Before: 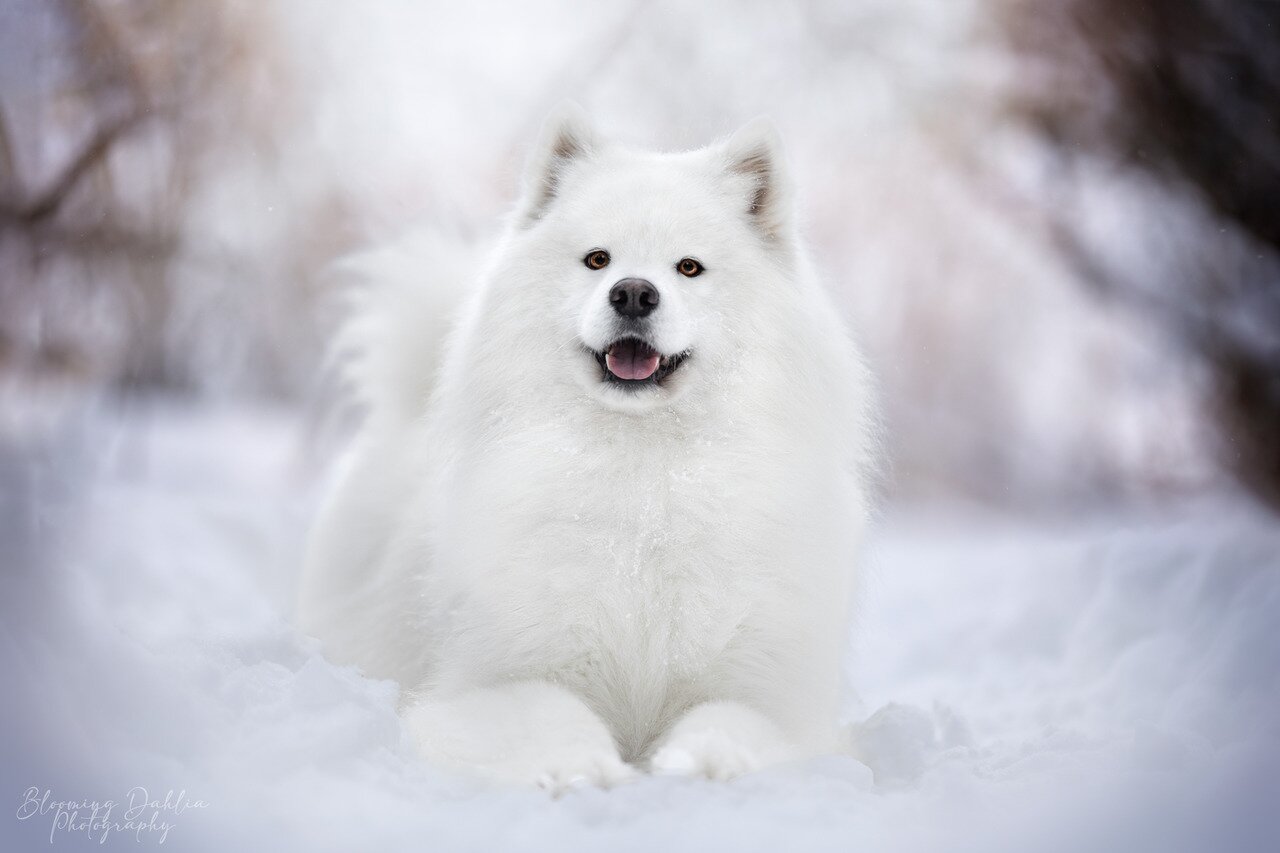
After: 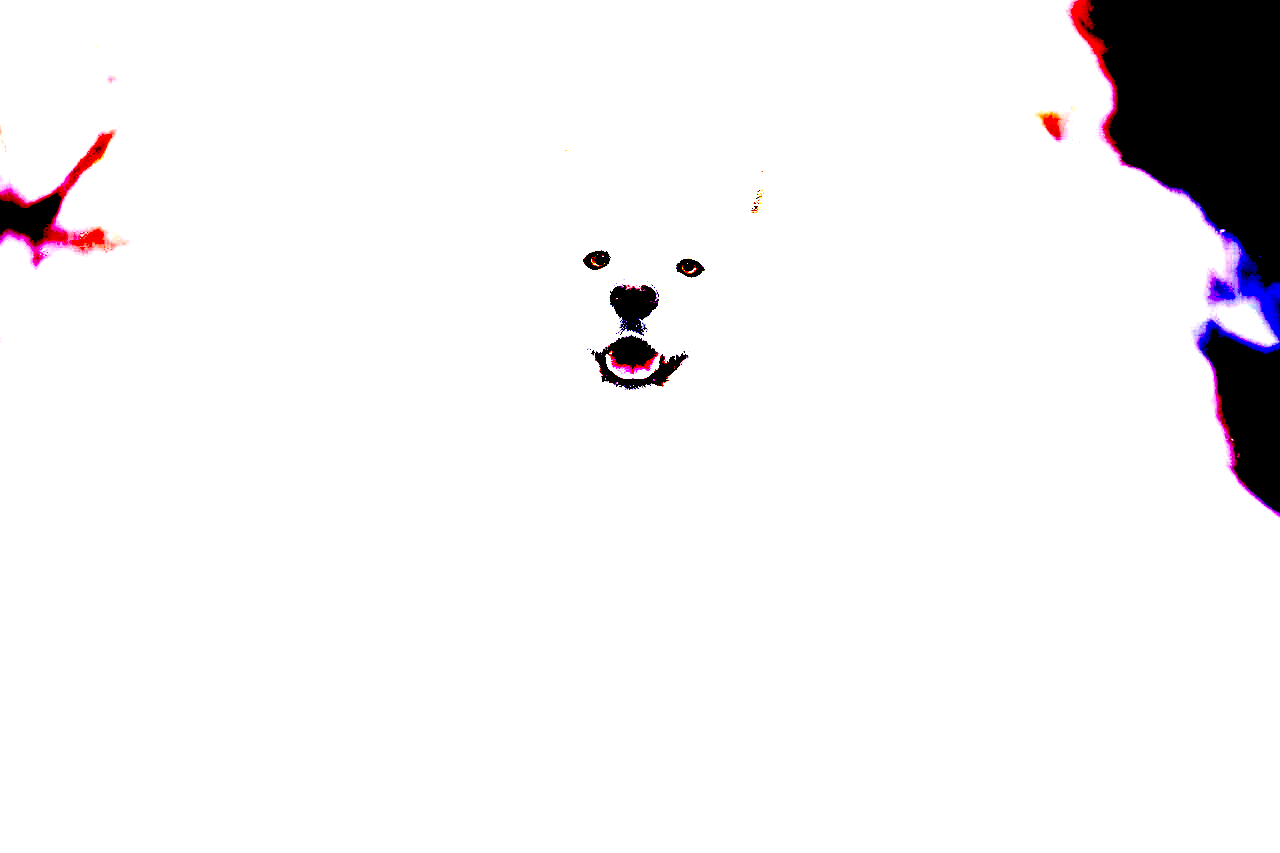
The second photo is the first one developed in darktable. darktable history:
white balance: emerald 1
exposure: black level correction 0.1, exposure 3 EV, compensate highlight preservation false
